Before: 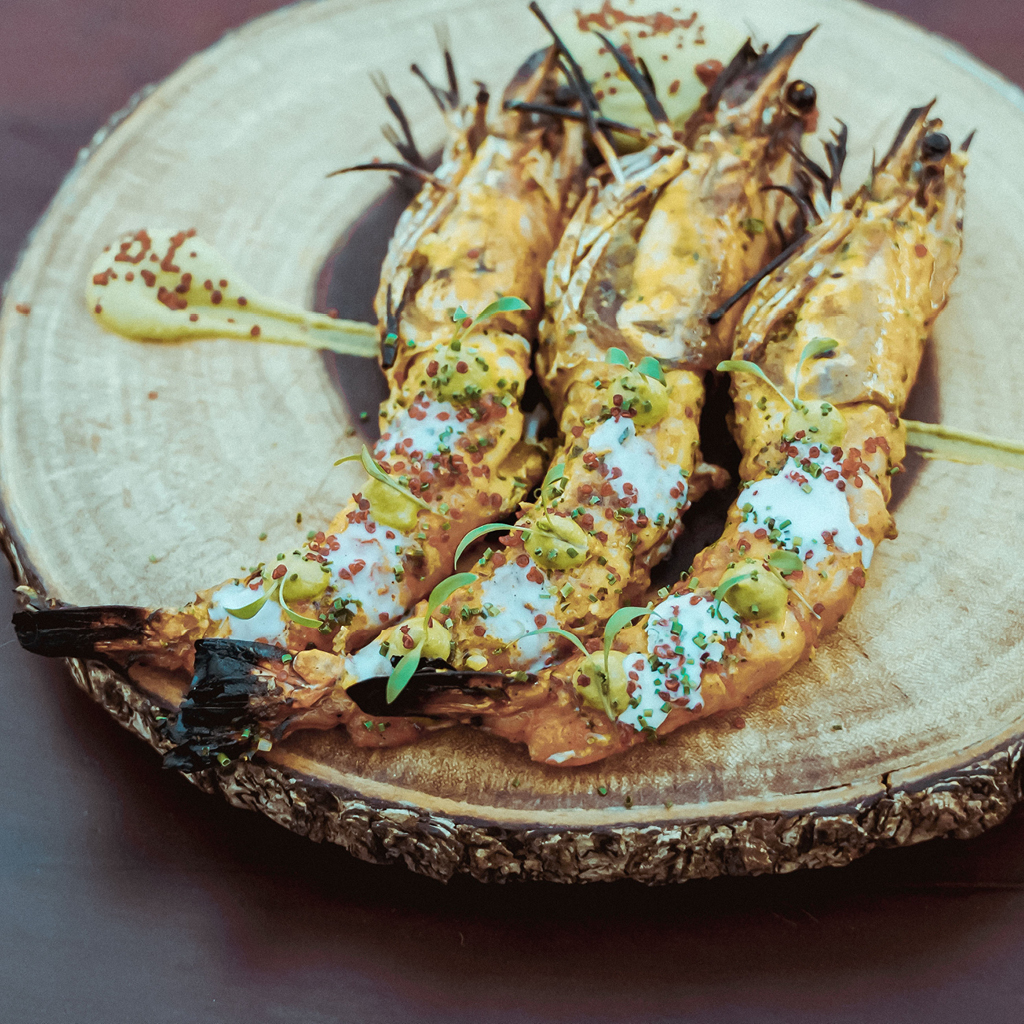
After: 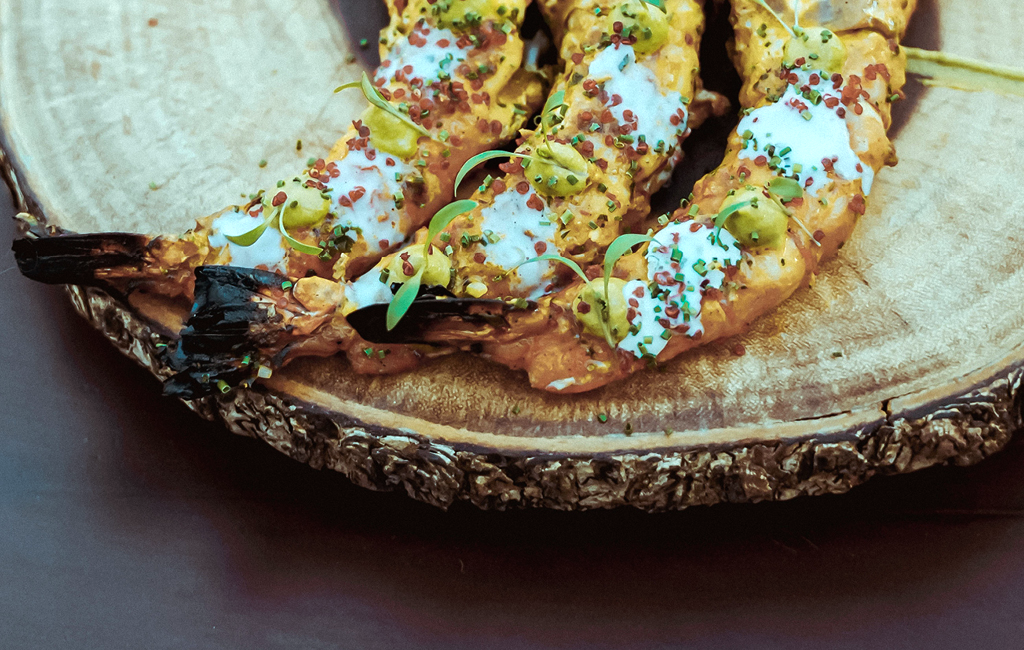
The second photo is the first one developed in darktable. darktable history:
crop and rotate: top 36.435%
color balance: contrast 10%
white balance: red 0.986, blue 1.01
